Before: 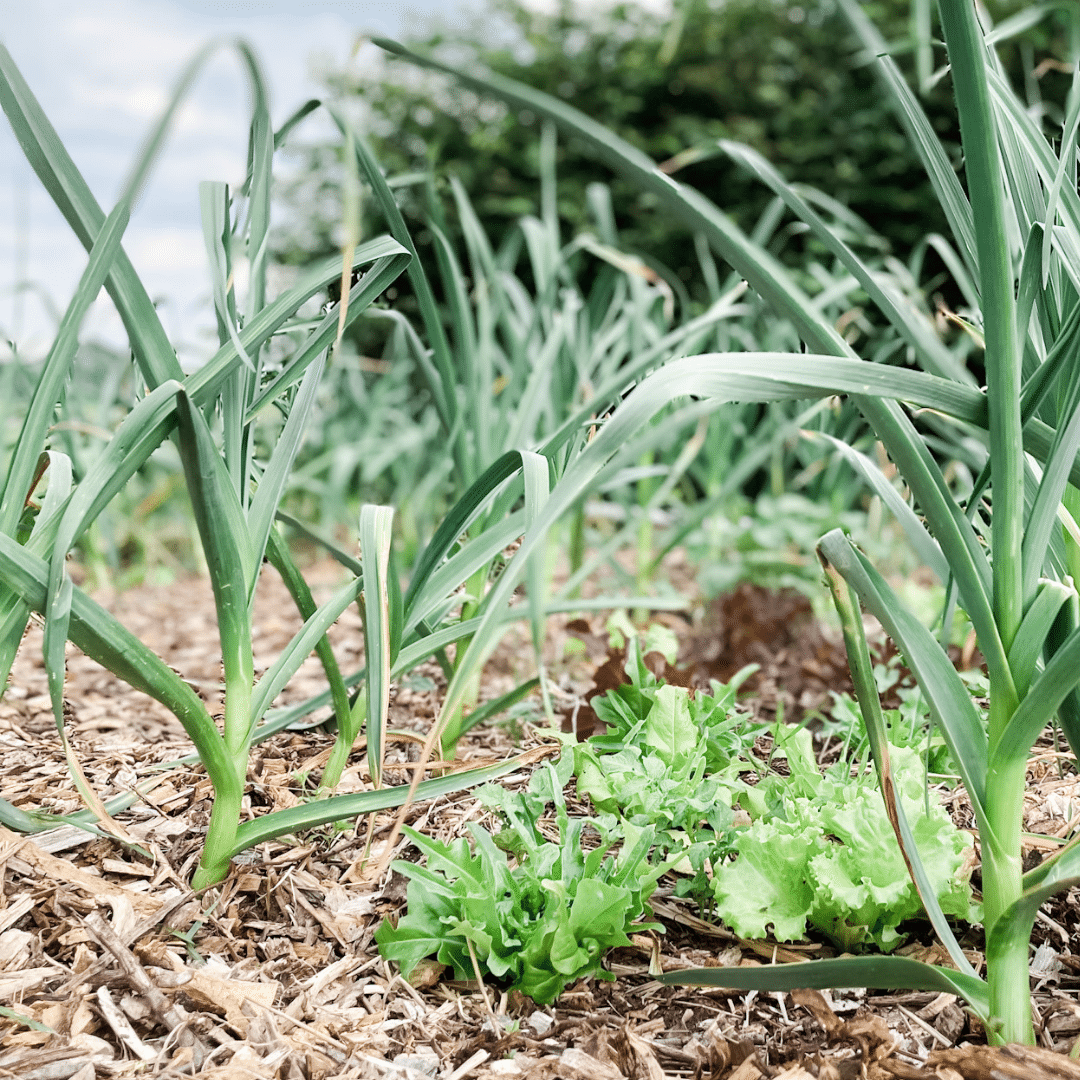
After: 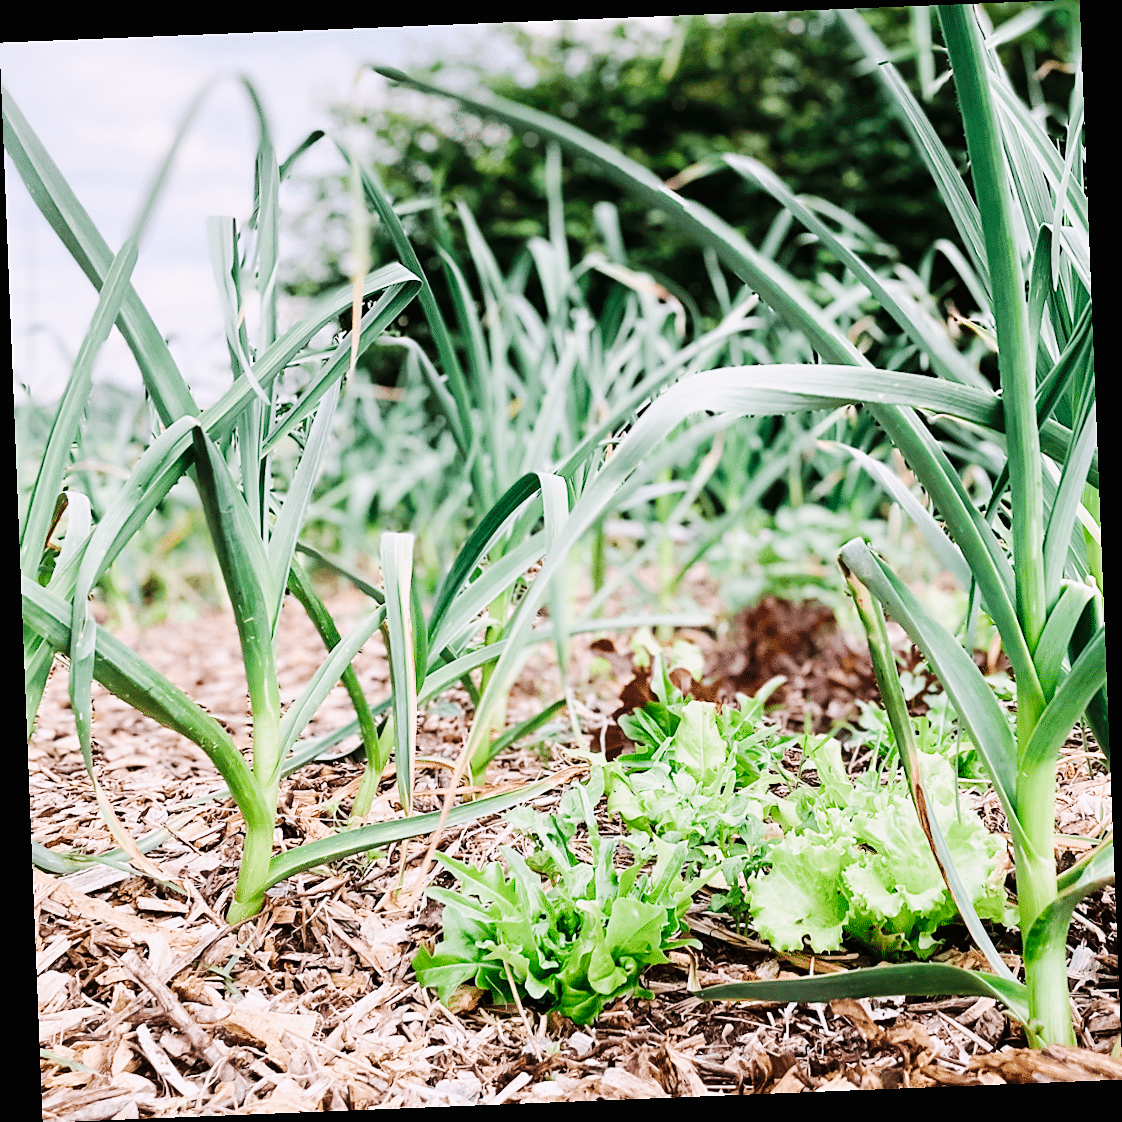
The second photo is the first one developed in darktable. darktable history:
white balance: red 1.05, blue 1.072
rotate and perspective: rotation -2.29°, automatic cropping off
exposure: exposure -0.293 EV, compensate highlight preservation false
tone curve: curves: ch0 [(0, 0.008) (0.083, 0.073) (0.28, 0.286) (0.528, 0.559) (0.961, 0.966) (1, 1)], color space Lab, linked channels, preserve colors none
base curve: curves: ch0 [(0, 0) (0.036, 0.025) (0.121, 0.166) (0.206, 0.329) (0.605, 0.79) (1, 1)], preserve colors none
sharpen: radius 1.864, amount 0.398, threshold 1.271
